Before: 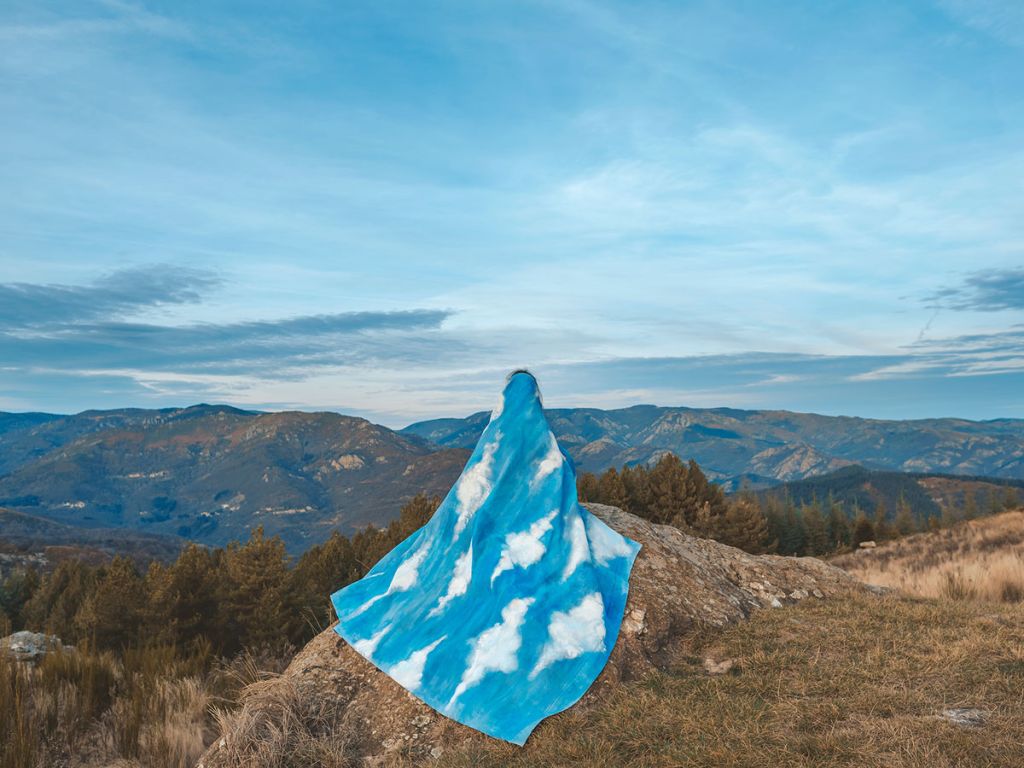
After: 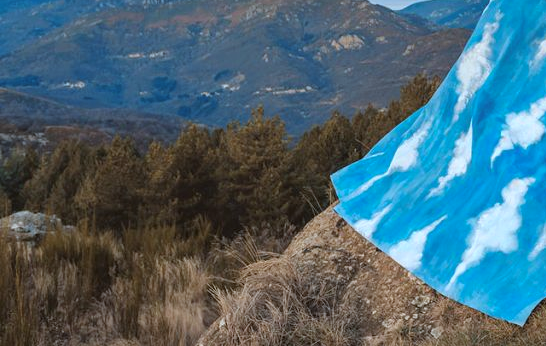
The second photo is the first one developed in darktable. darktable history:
crop and rotate: top 54.778%, right 46.61%, bottom 0.159%
white balance: red 0.954, blue 1.079
rgb curve: curves: ch0 [(0, 0) (0.136, 0.078) (0.262, 0.245) (0.414, 0.42) (1, 1)], compensate middle gray true, preserve colors basic power
color correction: highlights a* -2.73, highlights b* -2.09, shadows a* 2.41, shadows b* 2.73
